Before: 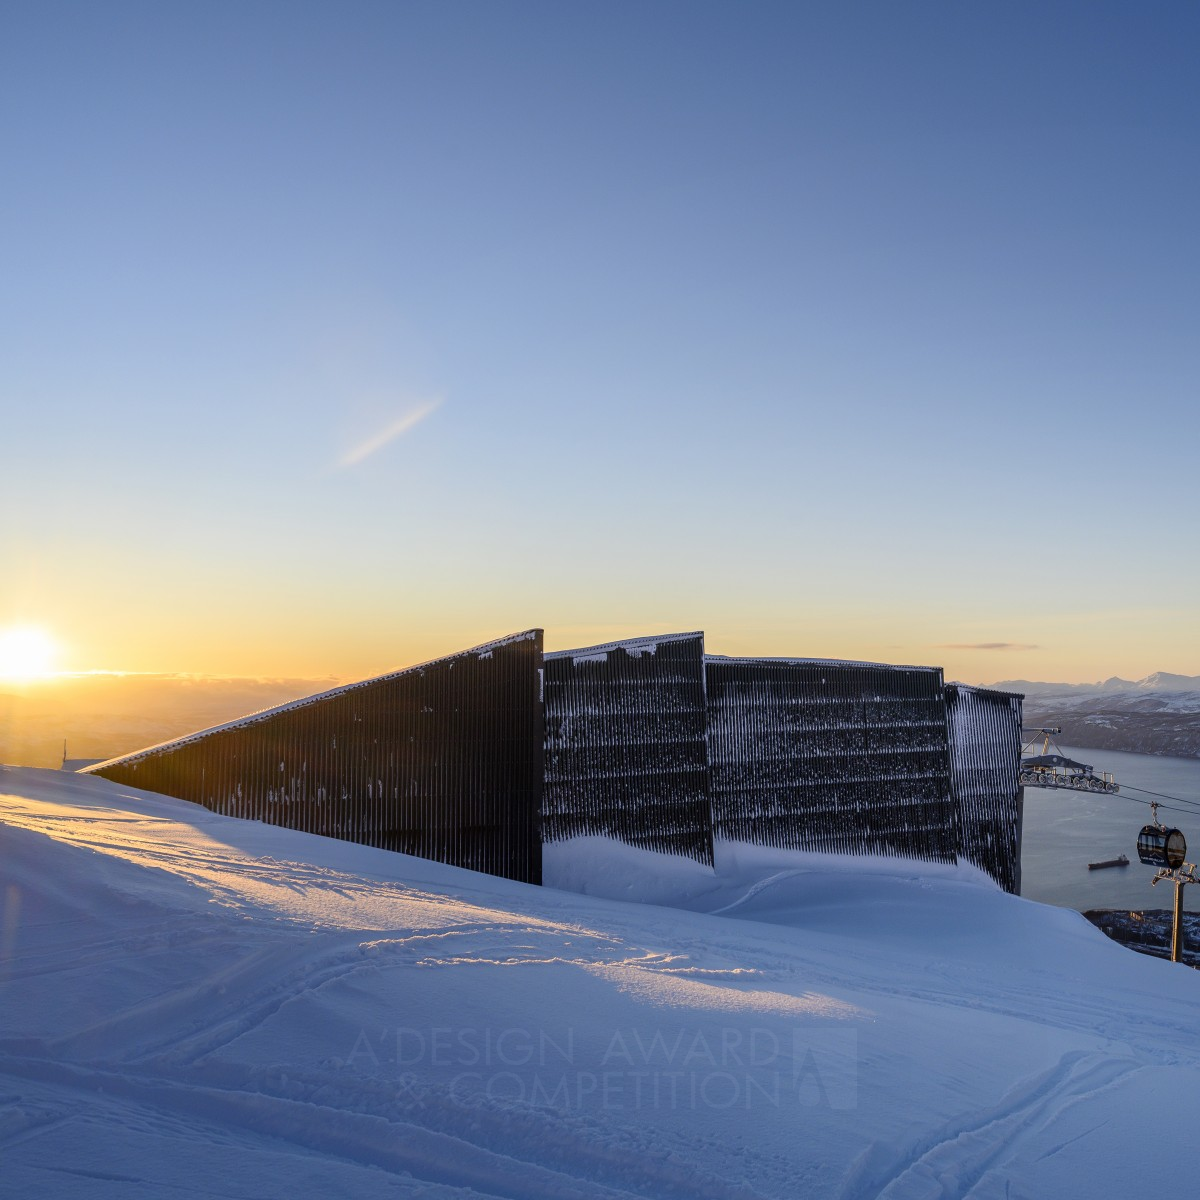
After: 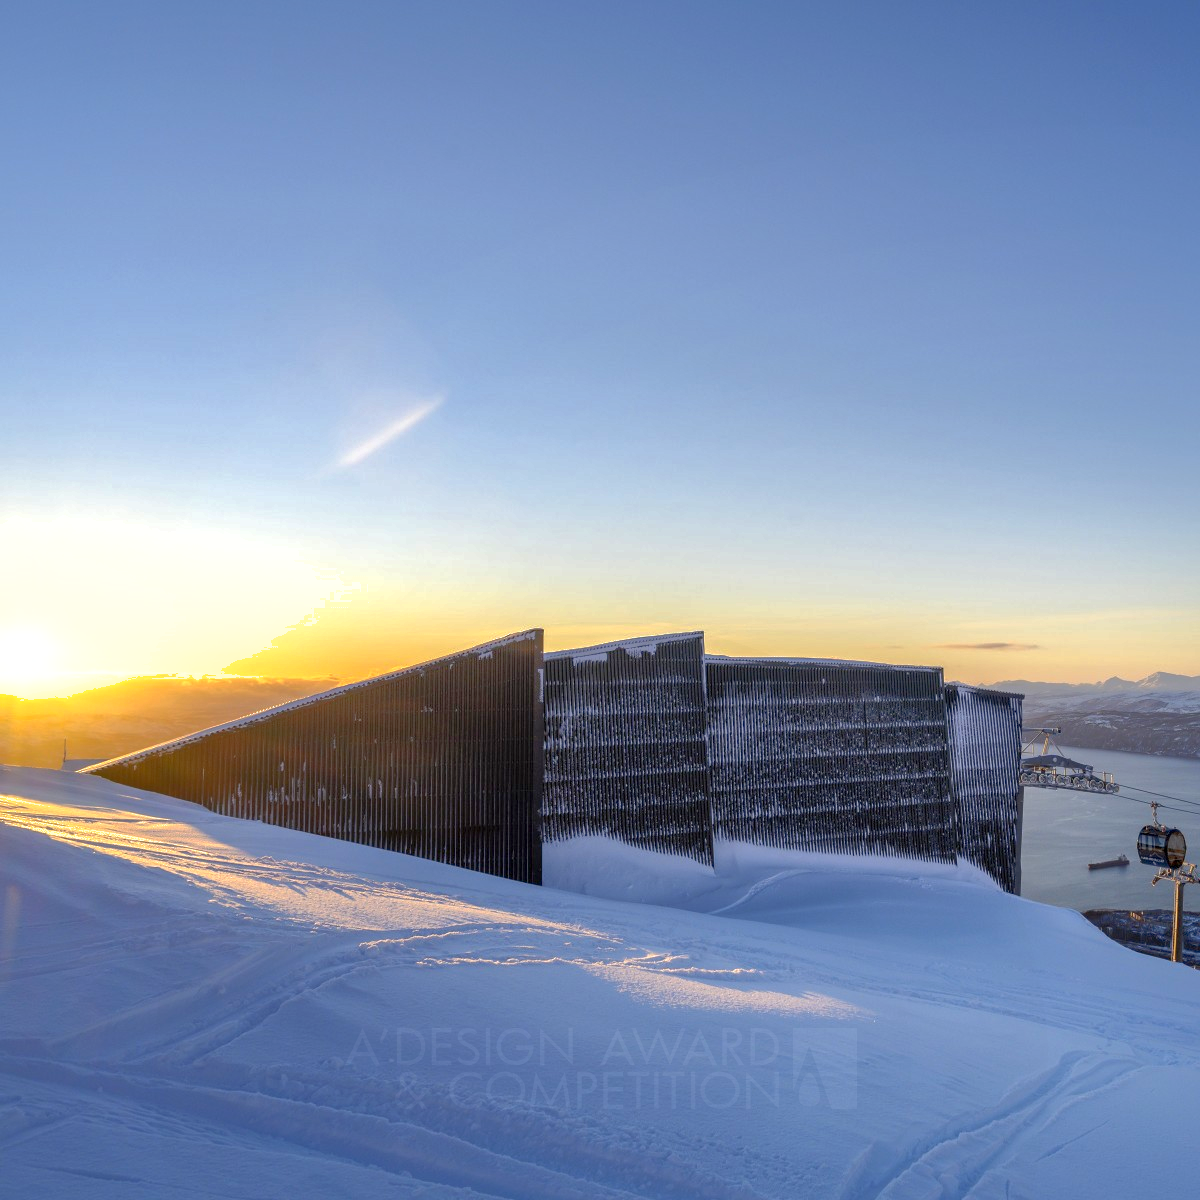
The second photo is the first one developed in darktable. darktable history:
shadows and highlights: shadows 60, highlights -60
exposure: black level correction 0.001, exposure 0.5 EV, compensate exposure bias true, compensate highlight preservation false
